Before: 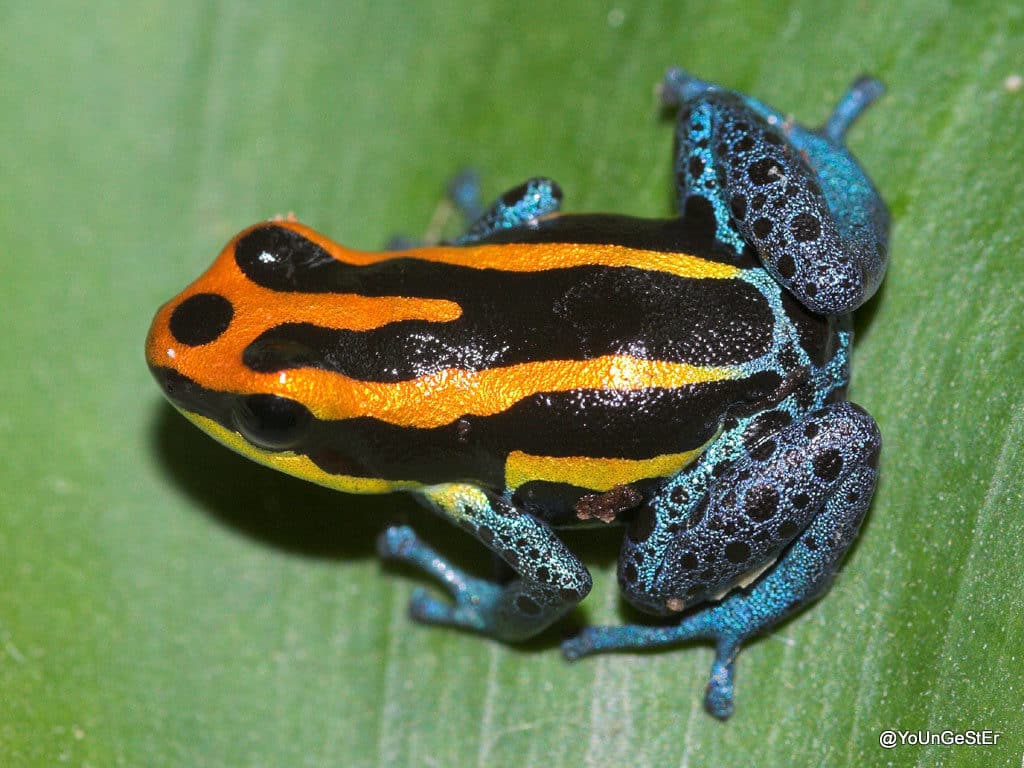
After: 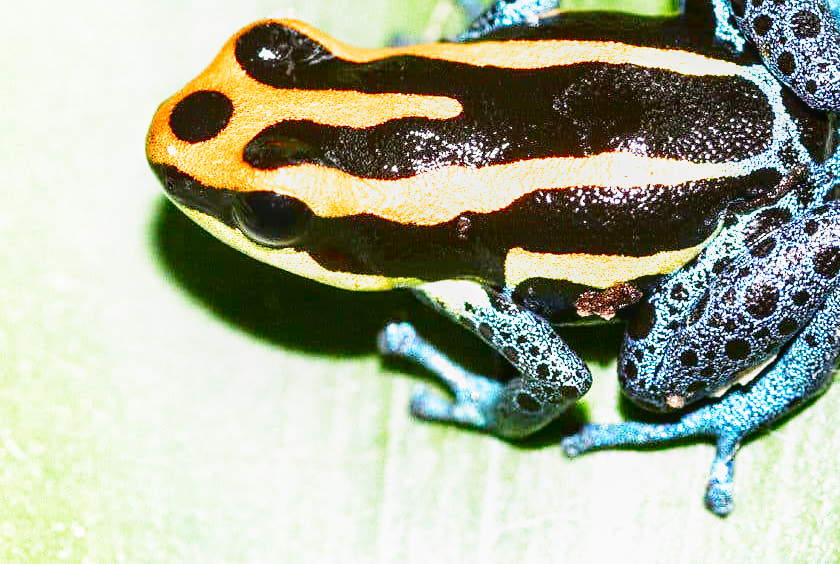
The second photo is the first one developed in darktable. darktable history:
tone equalizer: on, module defaults
contrast brightness saturation: contrast 0.21, brightness -0.11, saturation 0.21
filmic rgb: middle gray luminance 10%, black relative exposure -8.61 EV, white relative exposure 3.3 EV, threshold 6 EV, target black luminance 0%, hardness 5.2, latitude 44.69%, contrast 1.302, highlights saturation mix 5%, shadows ↔ highlights balance 24.64%, add noise in highlights 0, preserve chrominance no, color science v3 (2019), use custom middle-gray values true, iterations of high-quality reconstruction 0, contrast in highlights soft, enable highlight reconstruction true
exposure: black level correction 0, exposure 1 EV, compensate highlight preservation false
sharpen: amount 0.2
crop: top 26.531%, right 17.959%
local contrast: on, module defaults
